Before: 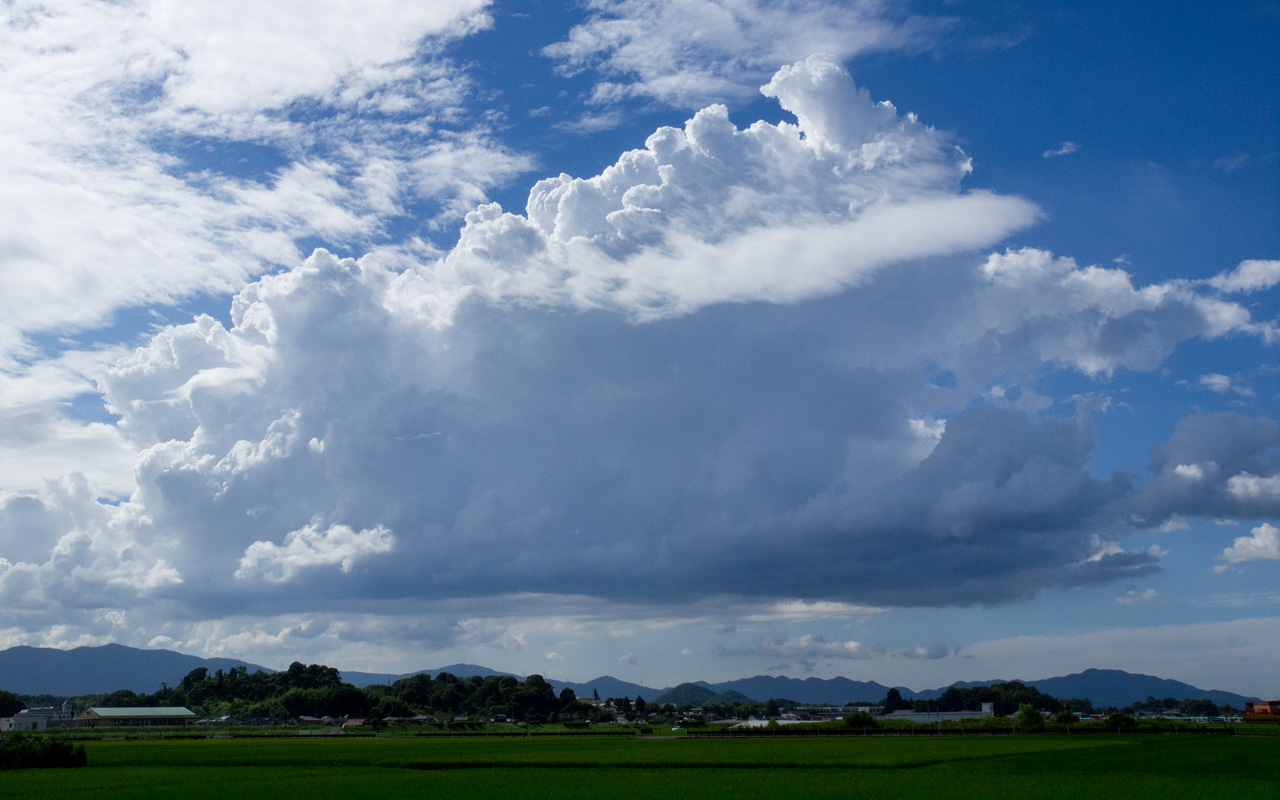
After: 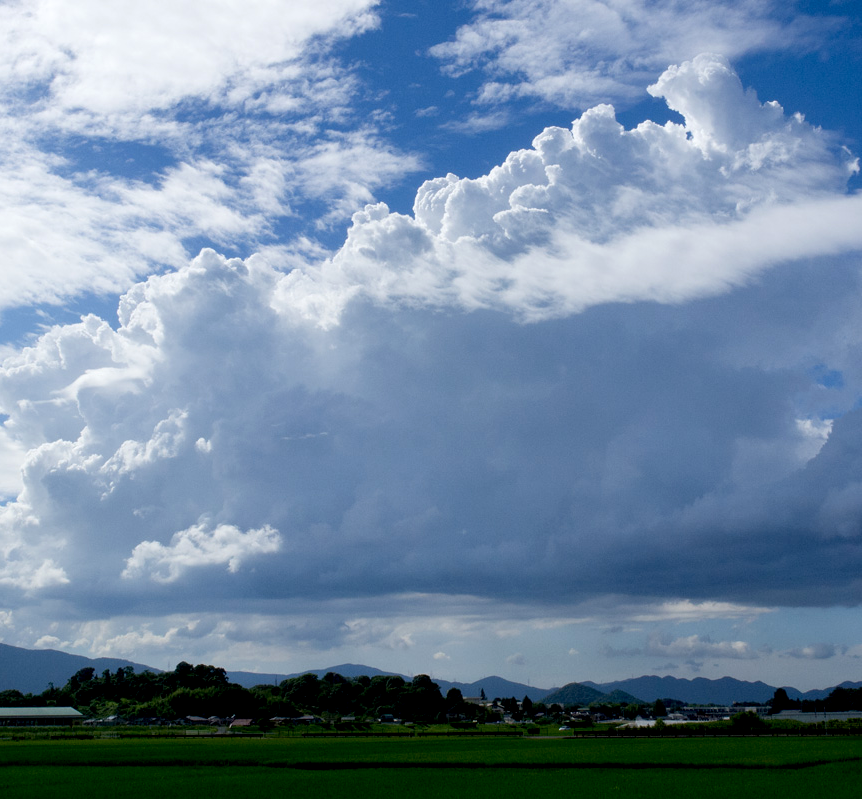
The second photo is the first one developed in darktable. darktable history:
exposure: black level correction 0.008, exposure 0.103 EV, compensate exposure bias true, compensate highlight preservation false
crop and rotate: left 8.872%, right 23.754%
